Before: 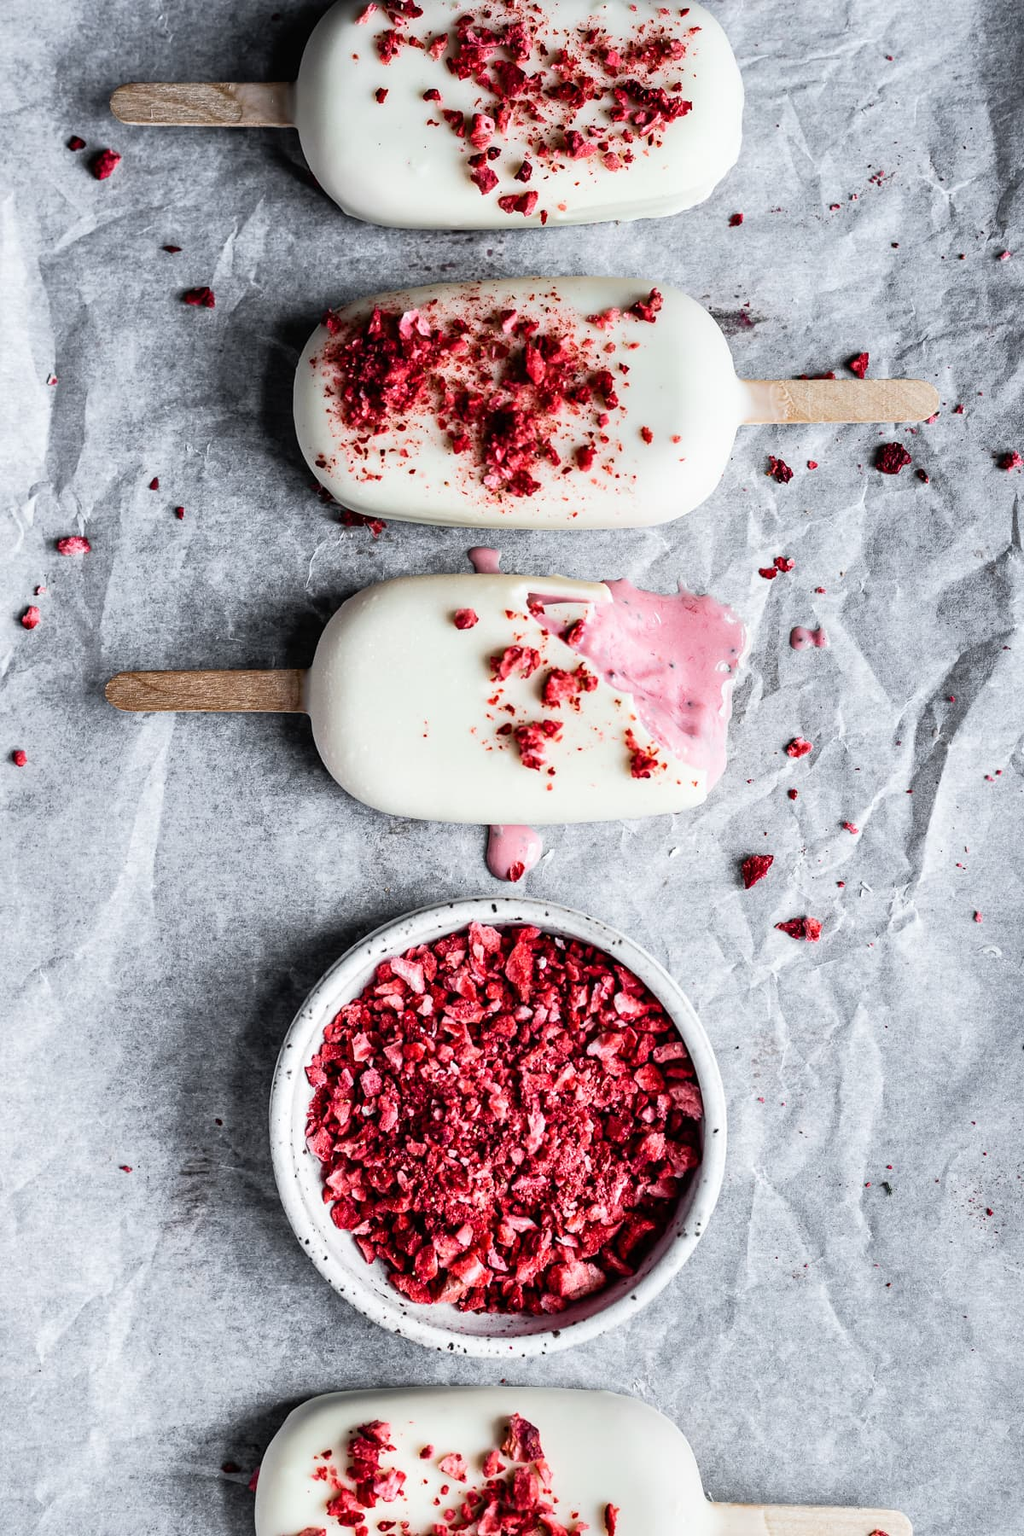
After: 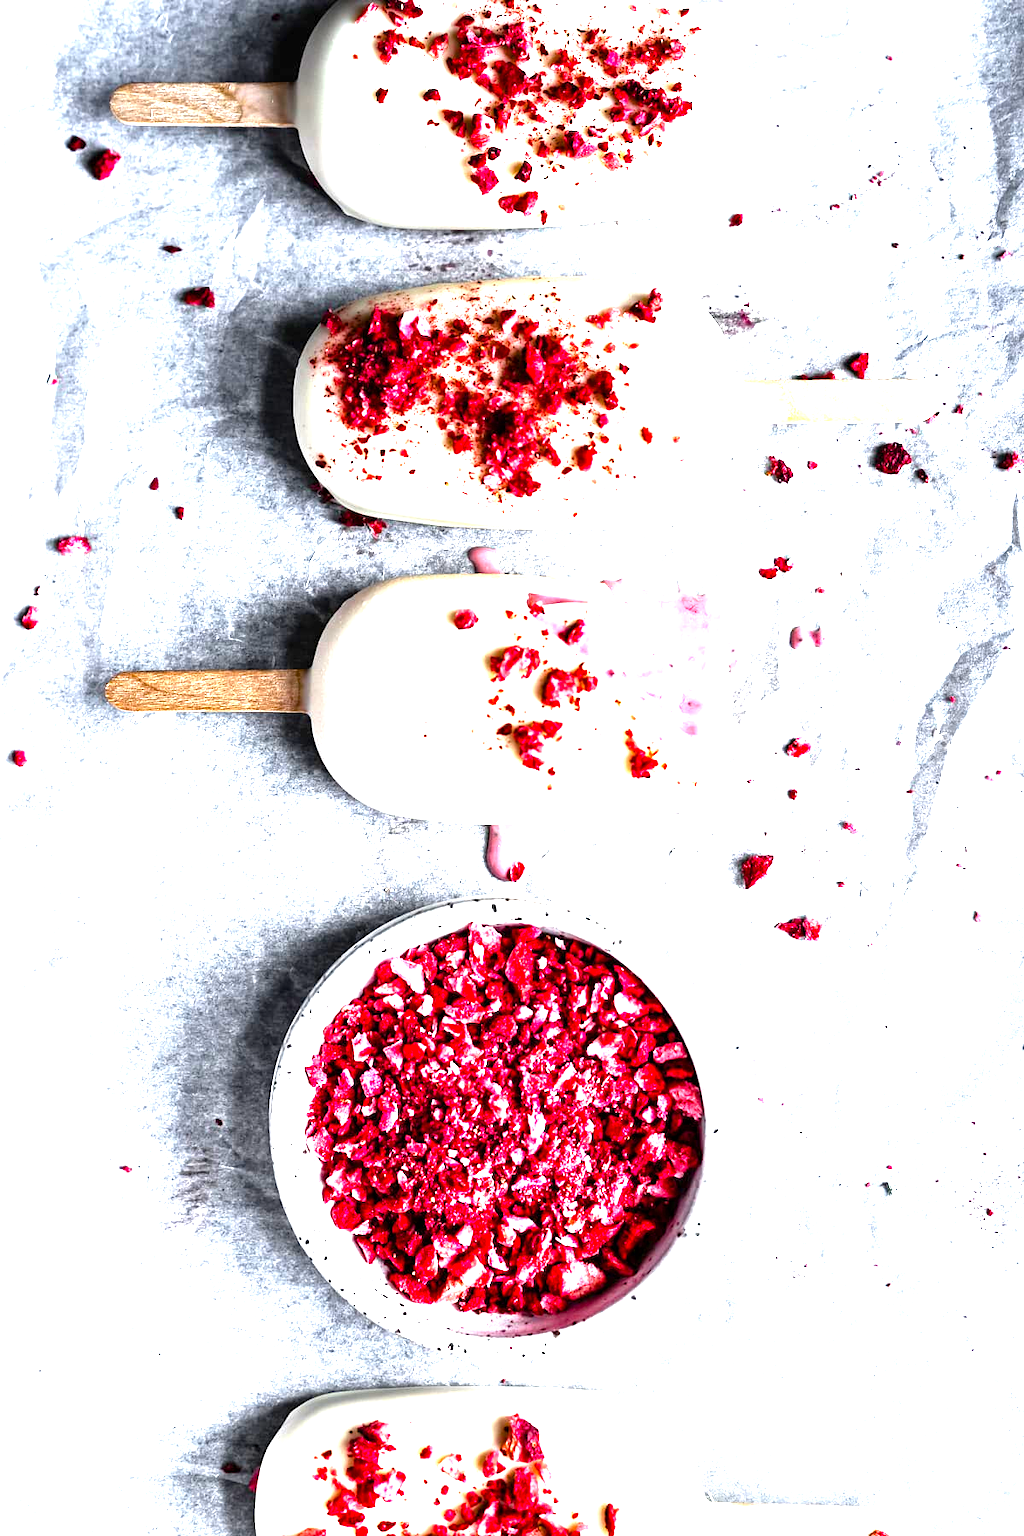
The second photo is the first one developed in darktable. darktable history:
color balance rgb: perceptual saturation grading › global saturation 30.886%, perceptual brilliance grading › global brilliance 18.015%, global vibrance 14.96%
exposure: black level correction 0.001, exposure 1.13 EV, compensate exposure bias true, compensate highlight preservation false
